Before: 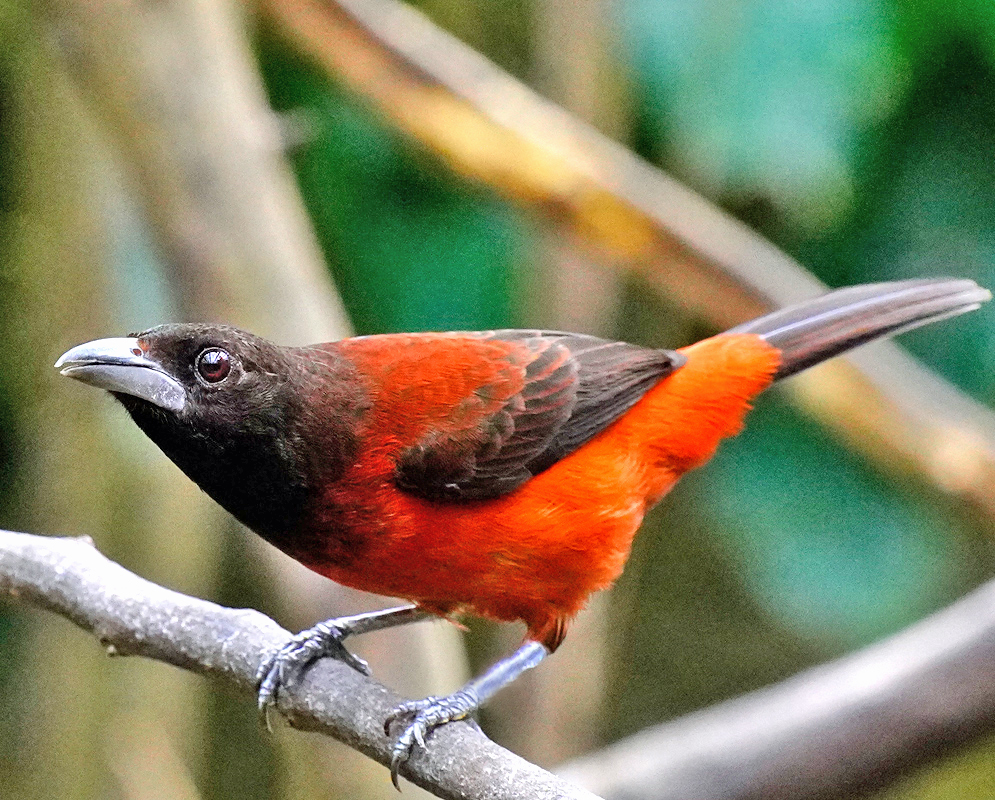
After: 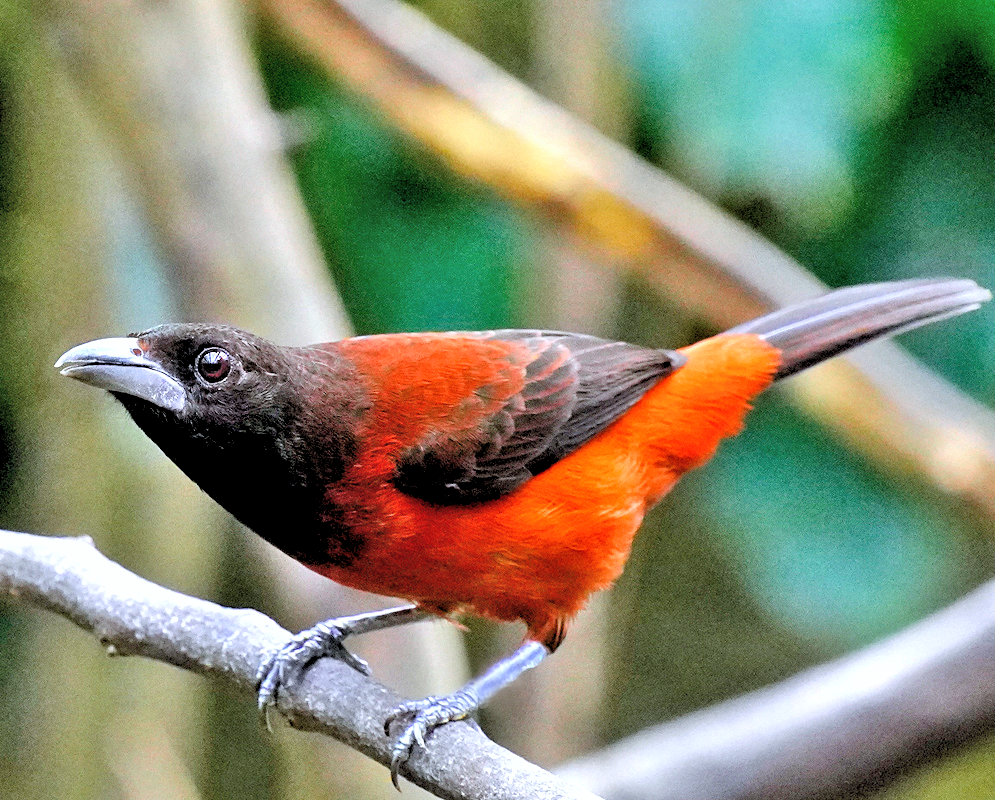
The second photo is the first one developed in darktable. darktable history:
white balance: red 0.954, blue 1.079
rgb levels: levels [[0.013, 0.434, 0.89], [0, 0.5, 1], [0, 0.5, 1]]
